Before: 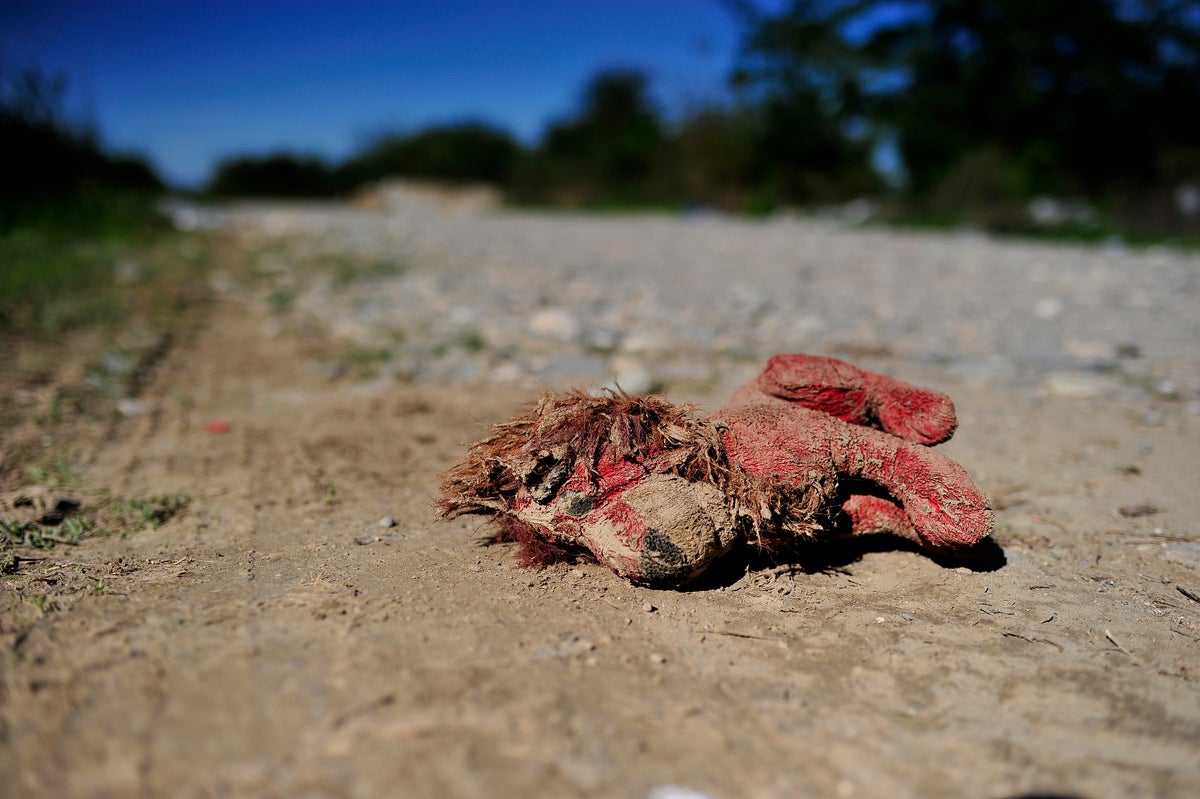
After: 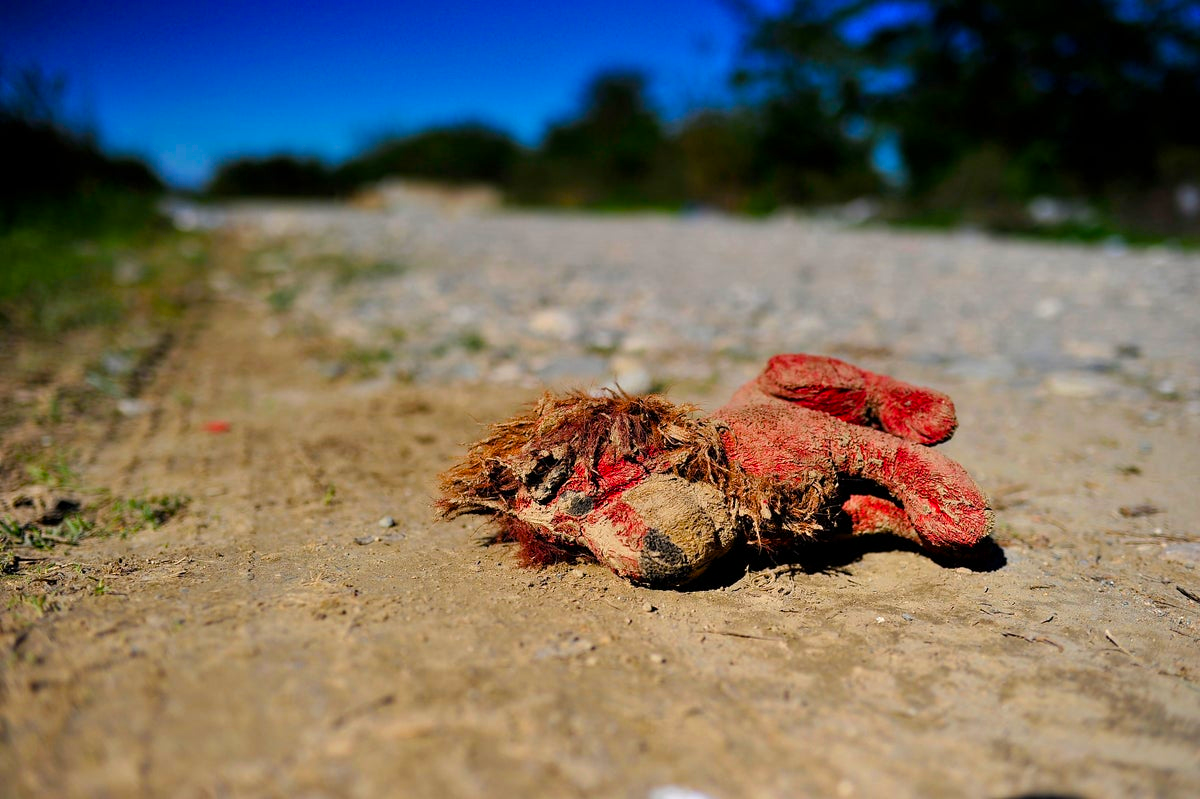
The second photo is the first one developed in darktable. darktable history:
color balance rgb: linear chroma grading › global chroma 15%, perceptual saturation grading › global saturation 30%
exposure: exposure 0.2 EV, compensate highlight preservation false
